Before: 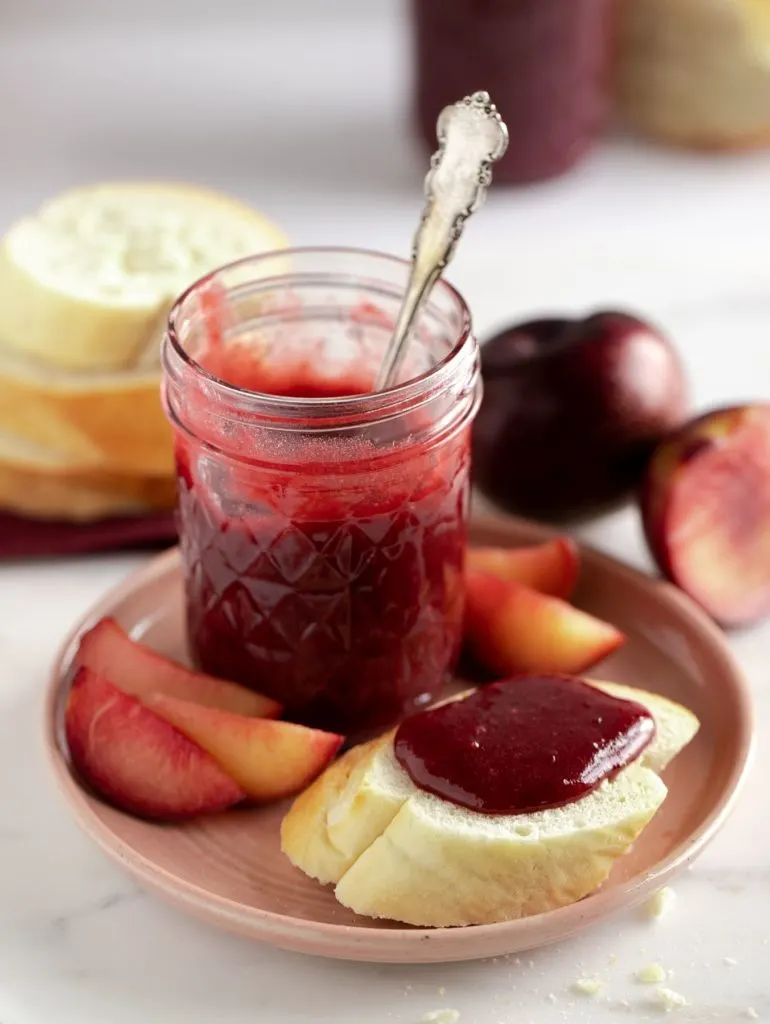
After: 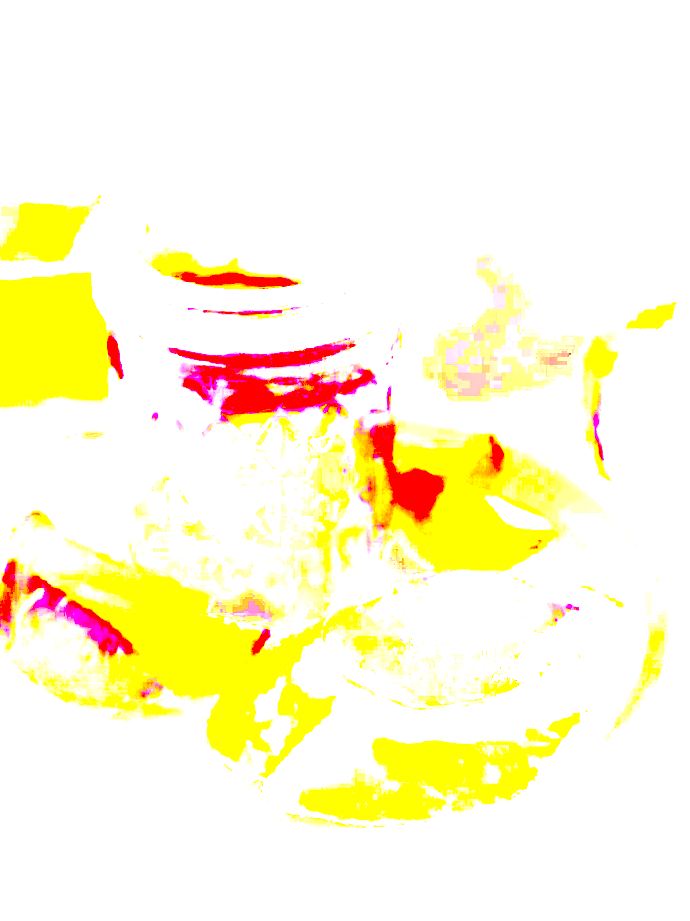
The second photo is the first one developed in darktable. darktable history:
color balance rgb: linear chroma grading › global chroma 15%, perceptual saturation grading › global saturation 30%
exposure: exposure 8 EV, compensate highlight preservation false
tone equalizer: -8 EV -0.417 EV, -7 EV -0.389 EV, -6 EV -0.333 EV, -5 EV -0.222 EV, -3 EV 0.222 EV, -2 EV 0.333 EV, -1 EV 0.389 EV, +0 EV 0.417 EV, edges refinement/feathering 500, mask exposure compensation -1.57 EV, preserve details no
shadows and highlights: shadows 25, white point adjustment -3, highlights -30
rotate and perspective: rotation 0.226°, lens shift (vertical) -0.042, crop left 0.023, crop right 0.982, crop top 0.006, crop bottom 0.994
grain: coarseness 0.09 ISO
crop and rotate: left 8.262%, top 9.226%
local contrast: highlights 115%, shadows 42%, detail 293%
